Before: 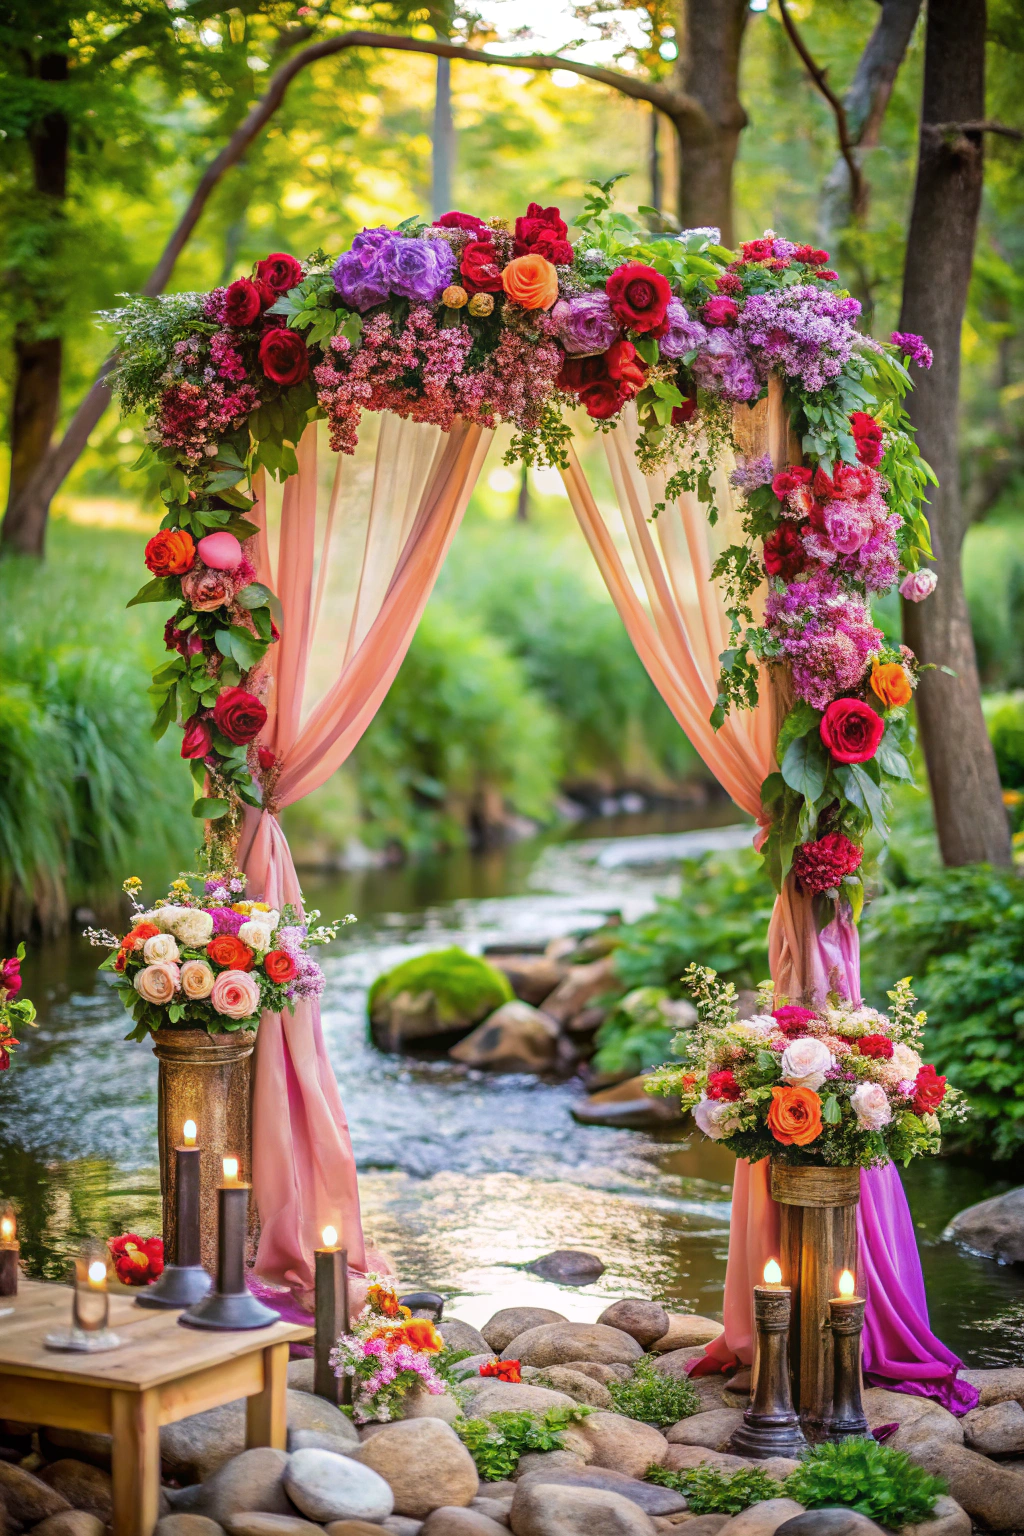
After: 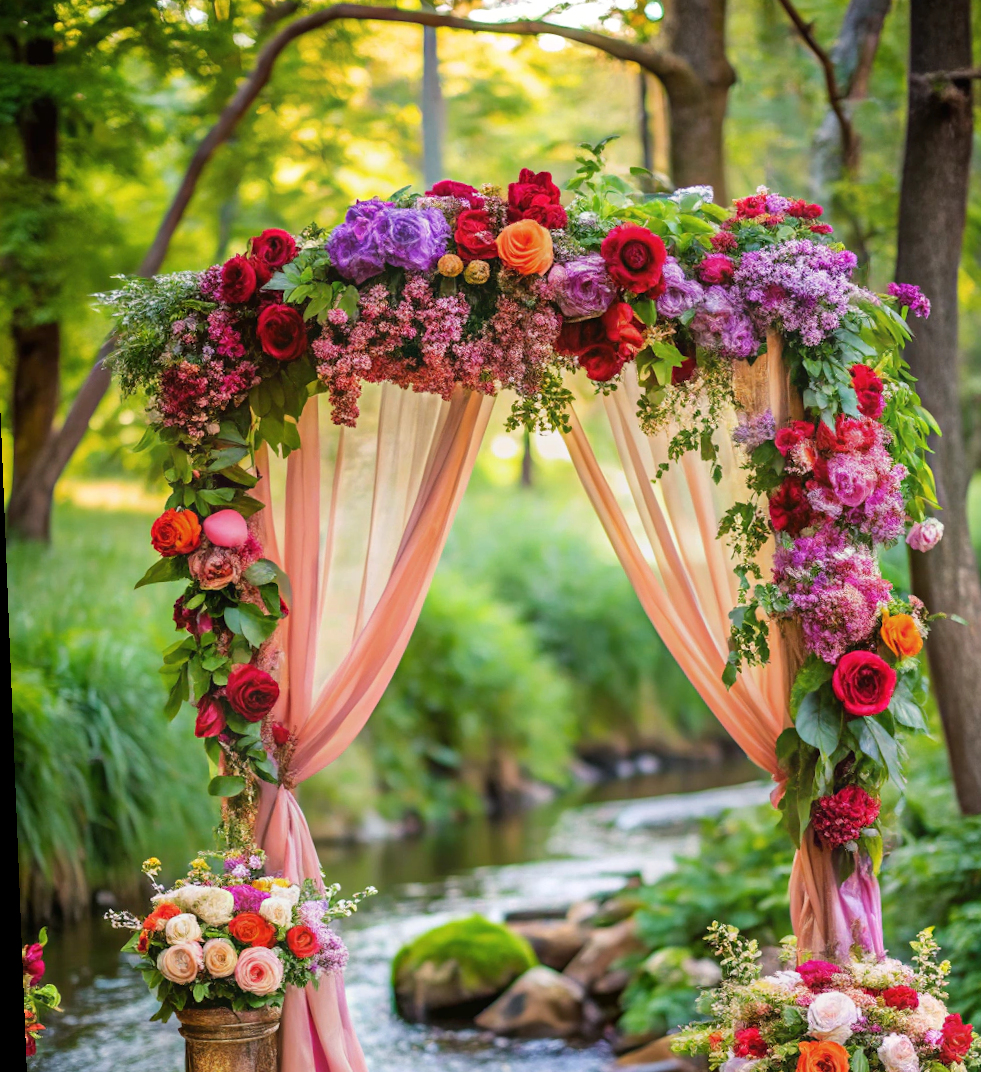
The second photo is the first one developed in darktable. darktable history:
rotate and perspective: rotation -2.29°, automatic cropping off
crop: left 1.509%, top 3.452%, right 7.696%, bottom 28.452%
